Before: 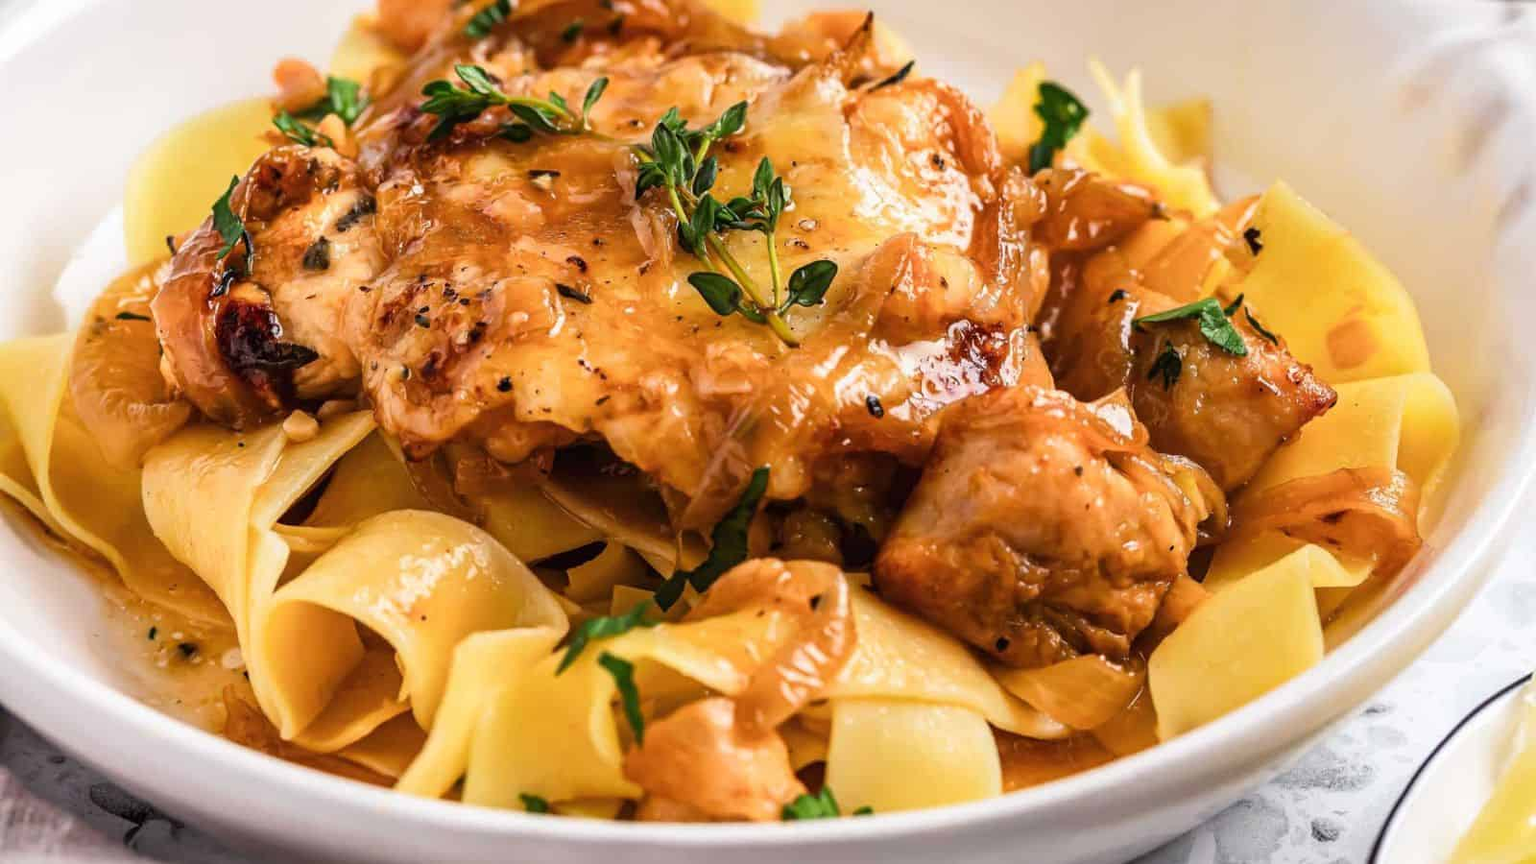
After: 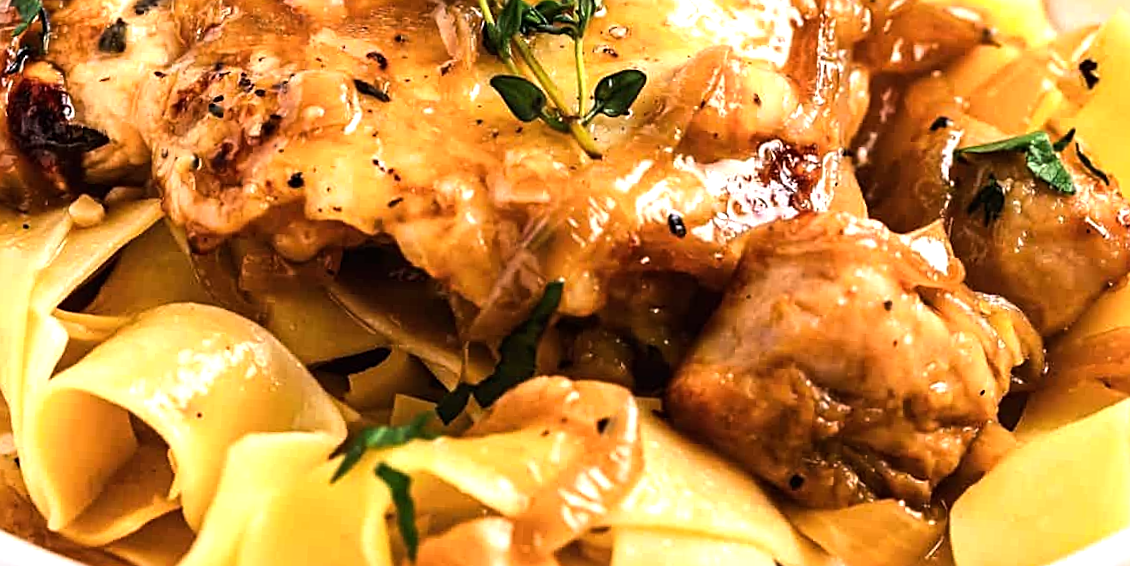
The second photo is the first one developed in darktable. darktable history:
rotate and perspective: lens shift (horizontal) -0.055, automatic cropping off
tone equalizer: -8 EV -0.75 EV, -7 EV -0.7 EV, -6 EV -0.6 EV, -5 EV -0.4 EV, -3 EV 0.4 EV, -2 EV 0.6 EV, -1 EV 0.7 EV, +0 EV 0.75 EV, edges refinement/feathering 500, mask exposure compensation -1.57 EV, preserve details no
sharpen: on, module defaults
crop and rotate: angle -3.37°, left 9.79%, top 20.73%, right 12.42%, bottom 11.82%
